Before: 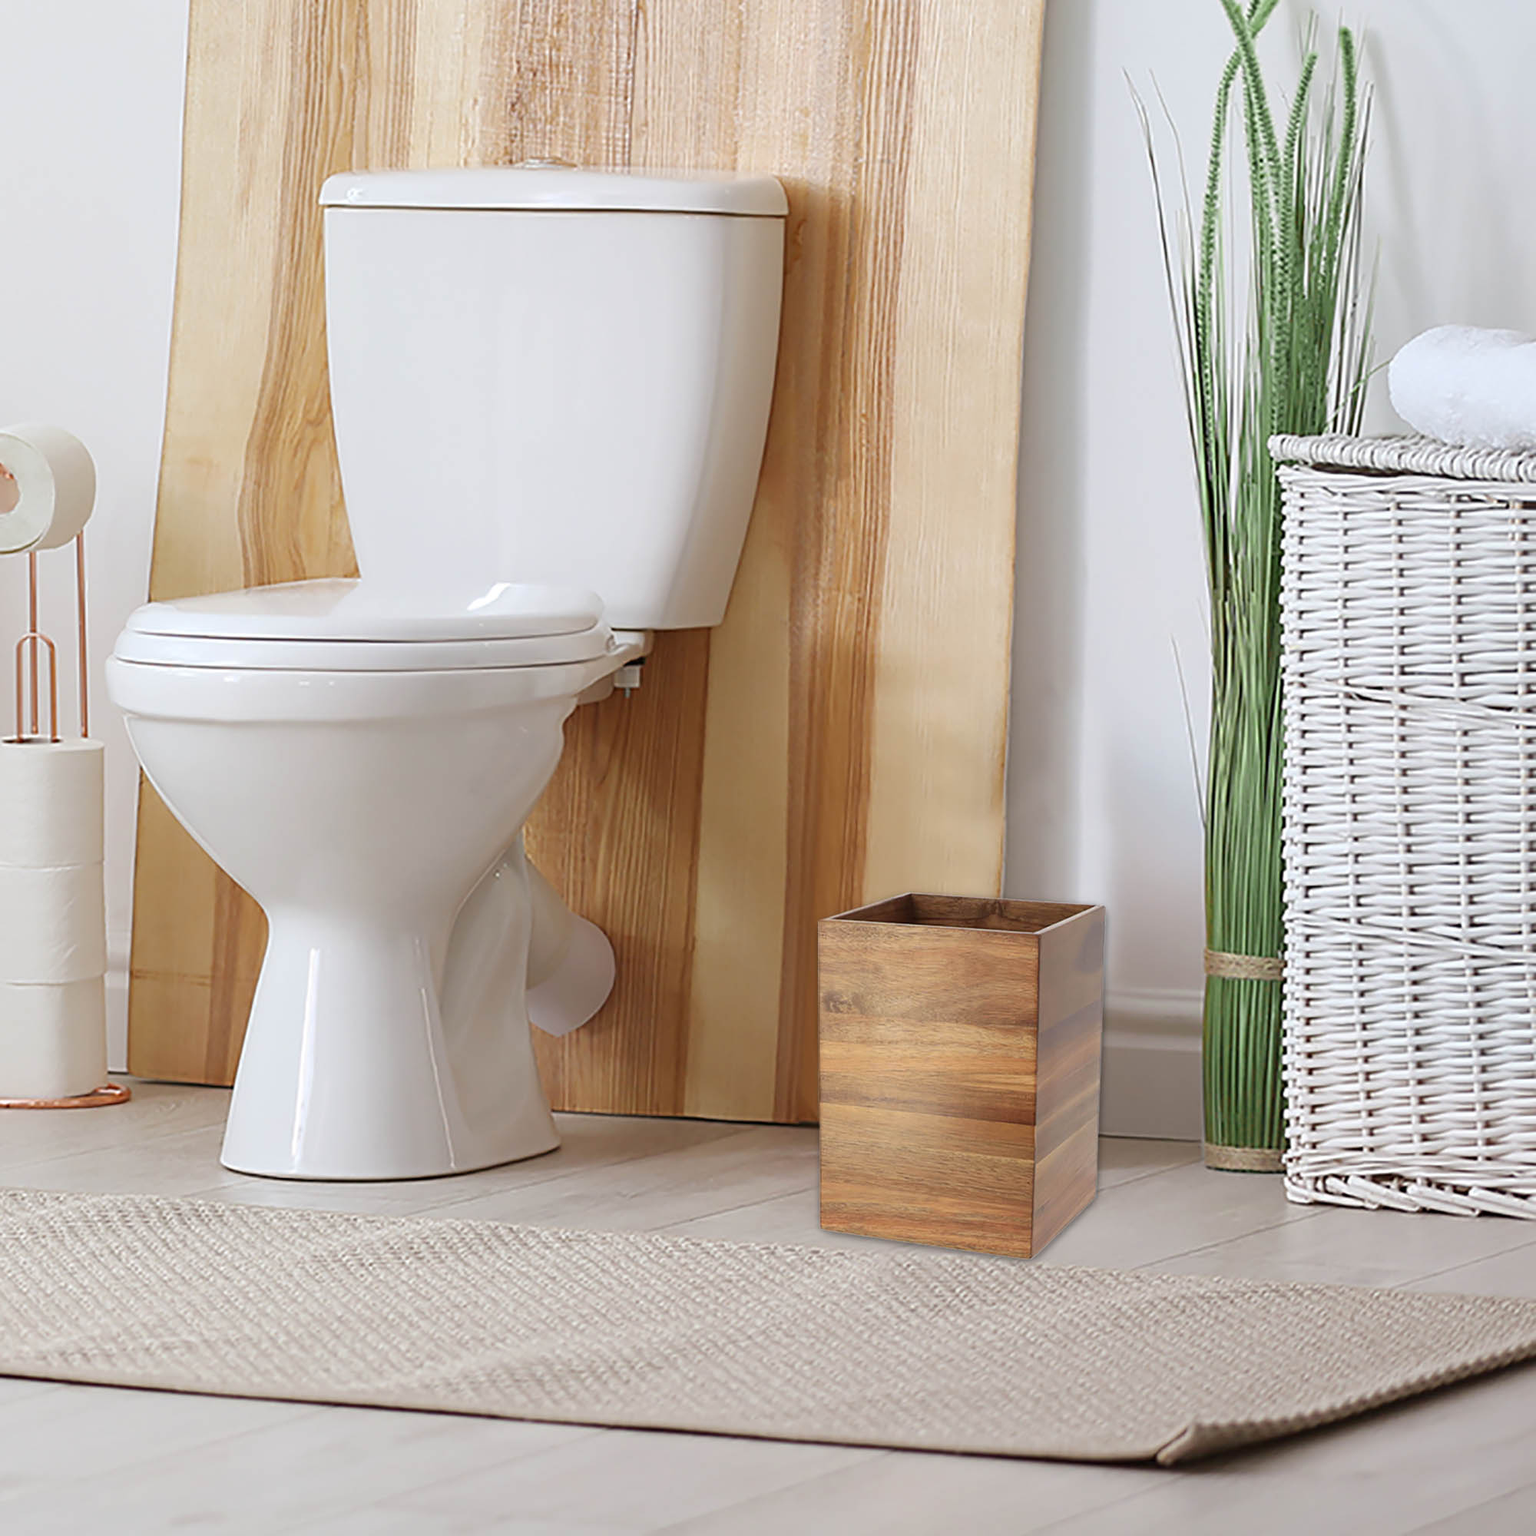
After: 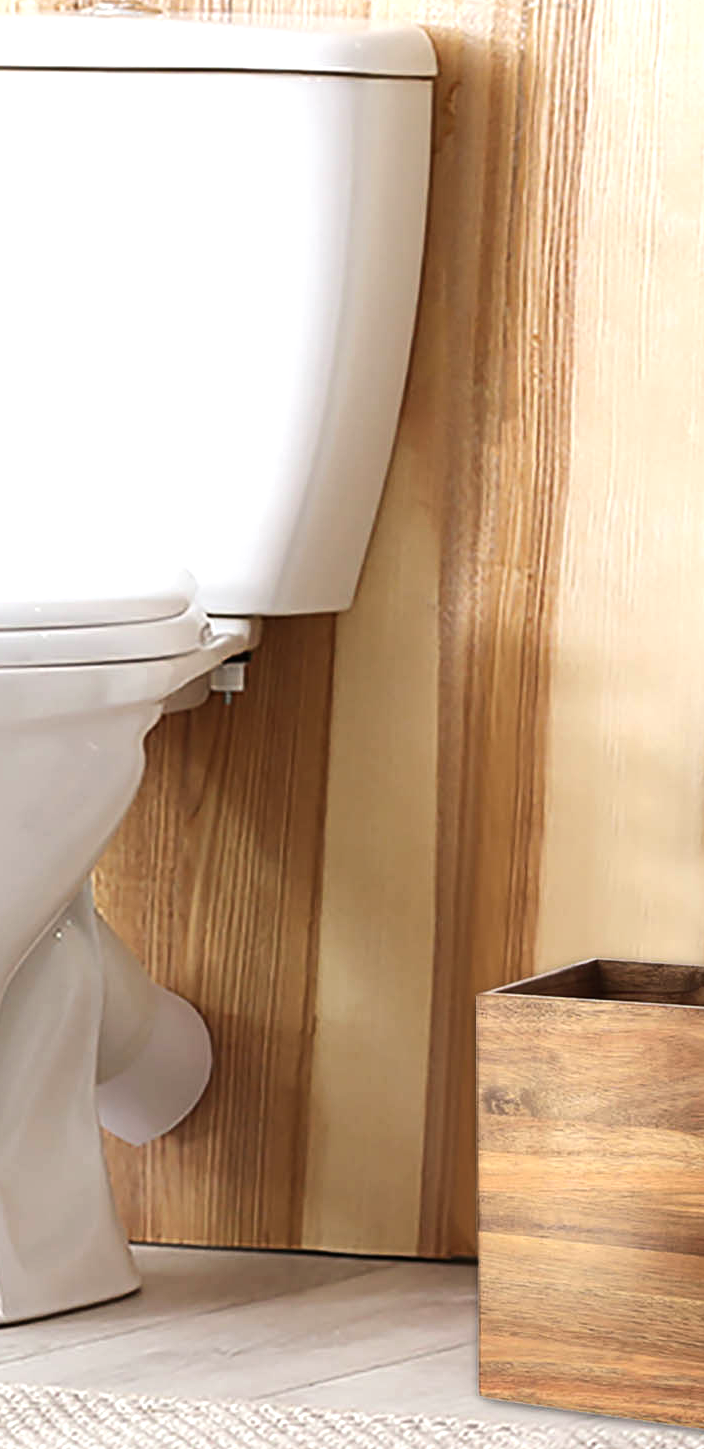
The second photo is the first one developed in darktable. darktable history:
crop and rotate: left 29.476%, top 10.214%, right 35.32%, bottom 17.333%
tone equalizer: -8 EV -0.75 EV, -7 EV -0.7 EV, -6 EV -0.6 EV, -5 EV -0.4 EV, -3 EV 0.4 EV, -2 EV 0.6 EV, -1 EV 0.7 EV, +0 EV 0.75 EV, edges refinement/feathering 500, mask exposure compensation -1.57 EV, preserve details no
